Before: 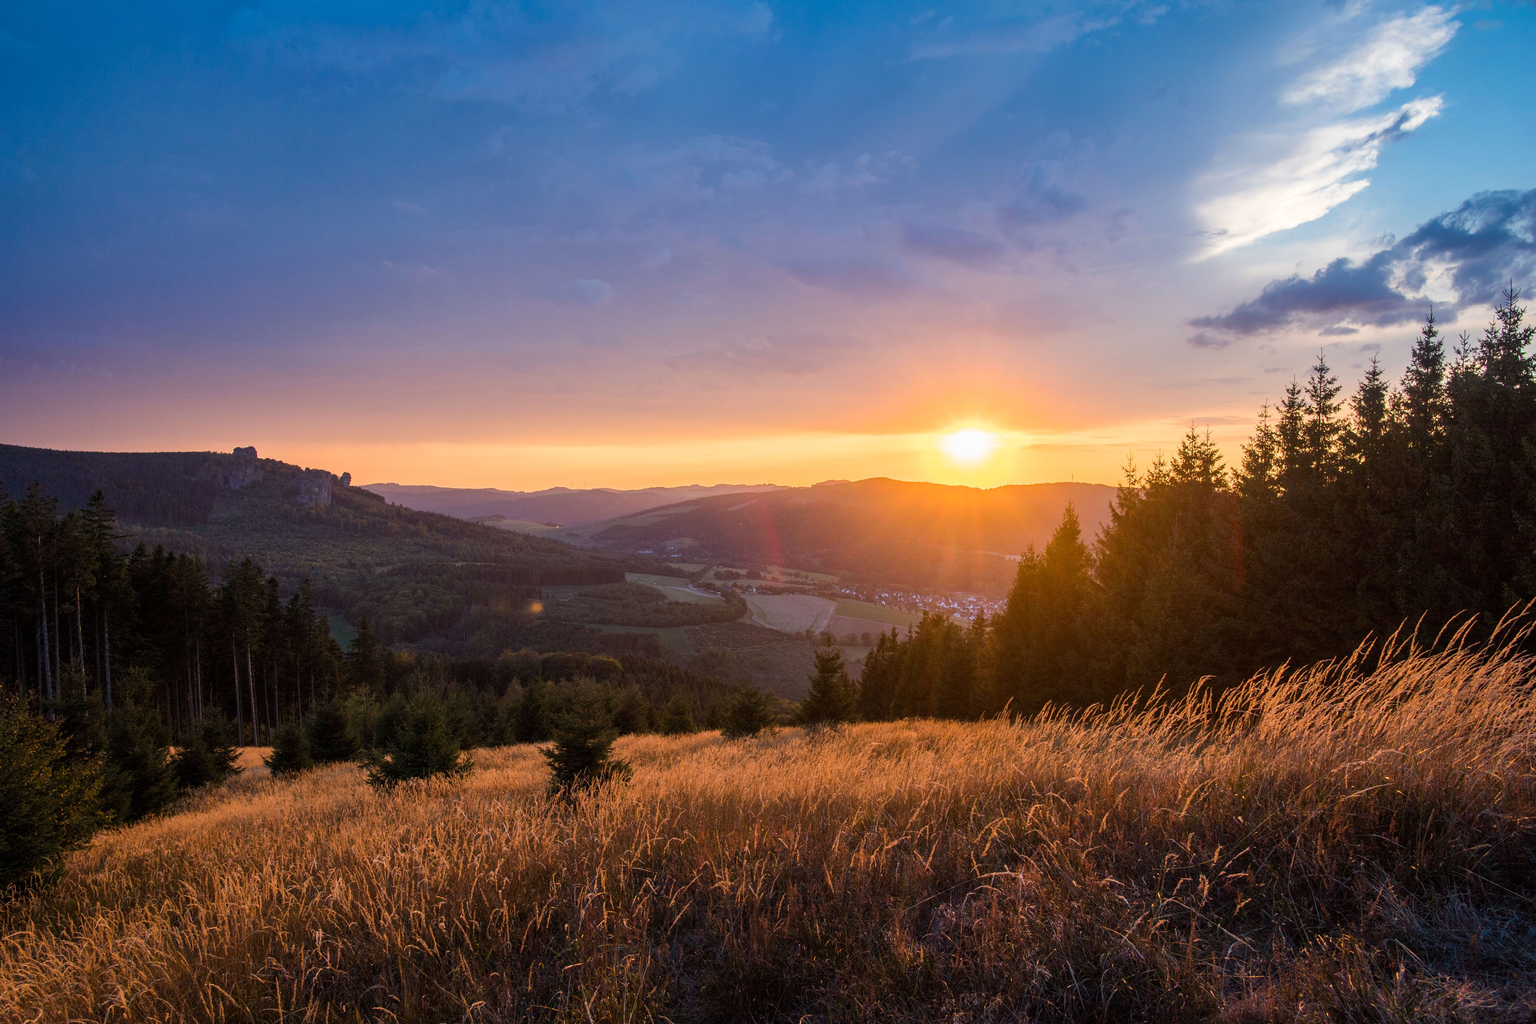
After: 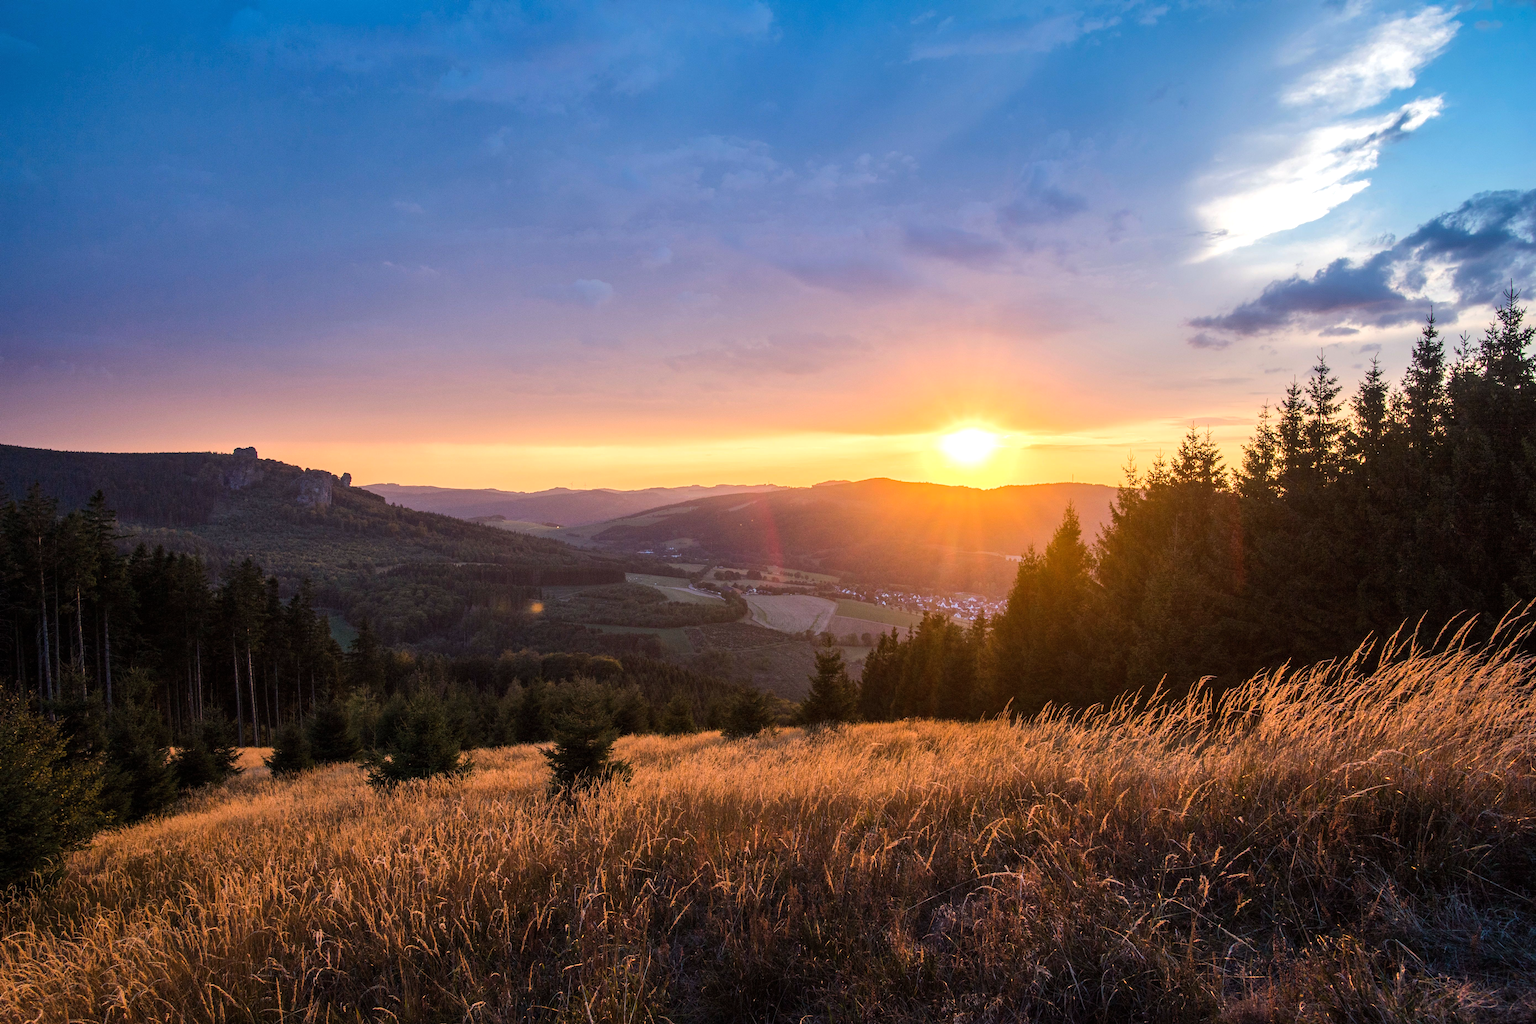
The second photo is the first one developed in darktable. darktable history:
shadows and highlights: shadows 25.55, highlights -23.45
tone equalizer: -8 EV -0.397 EV, -7 EV -0.413 EV, -6 EV -0.37 EV, -5 EV -0.215 EV, -3 EV 0.242 EV, -2 EV 0.333 EV, -1 EV 0.375 EV, +0 EV 0.439 EV, edges refinement/feathering 500, mask exposure compensation -1.57 EV, preserve details no
